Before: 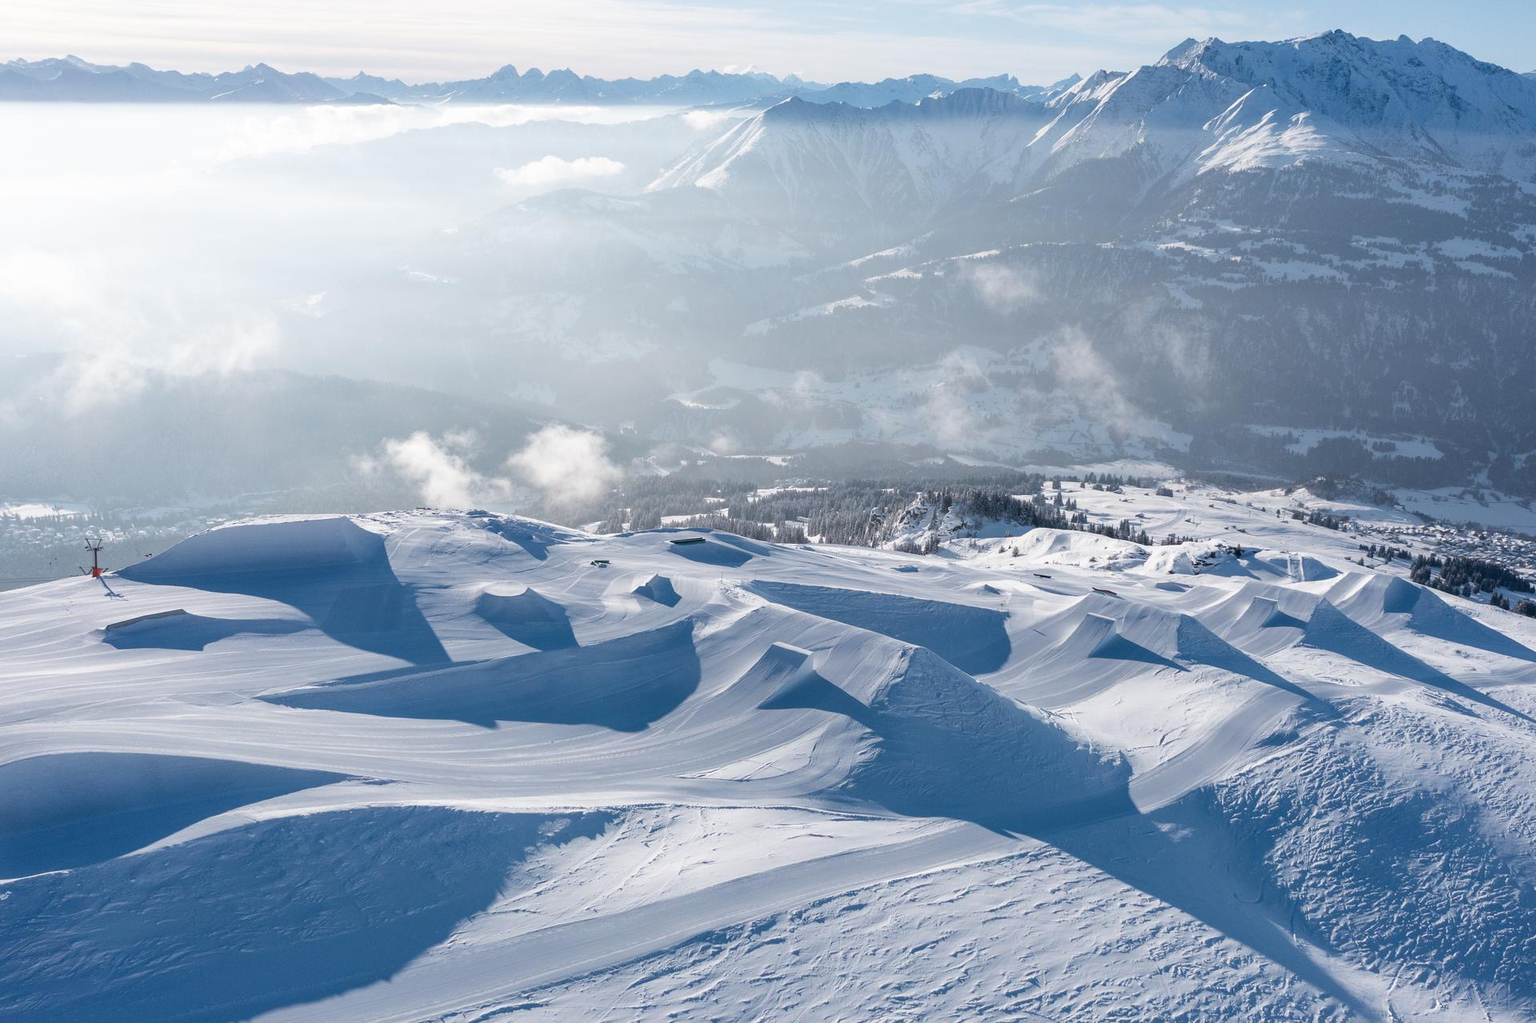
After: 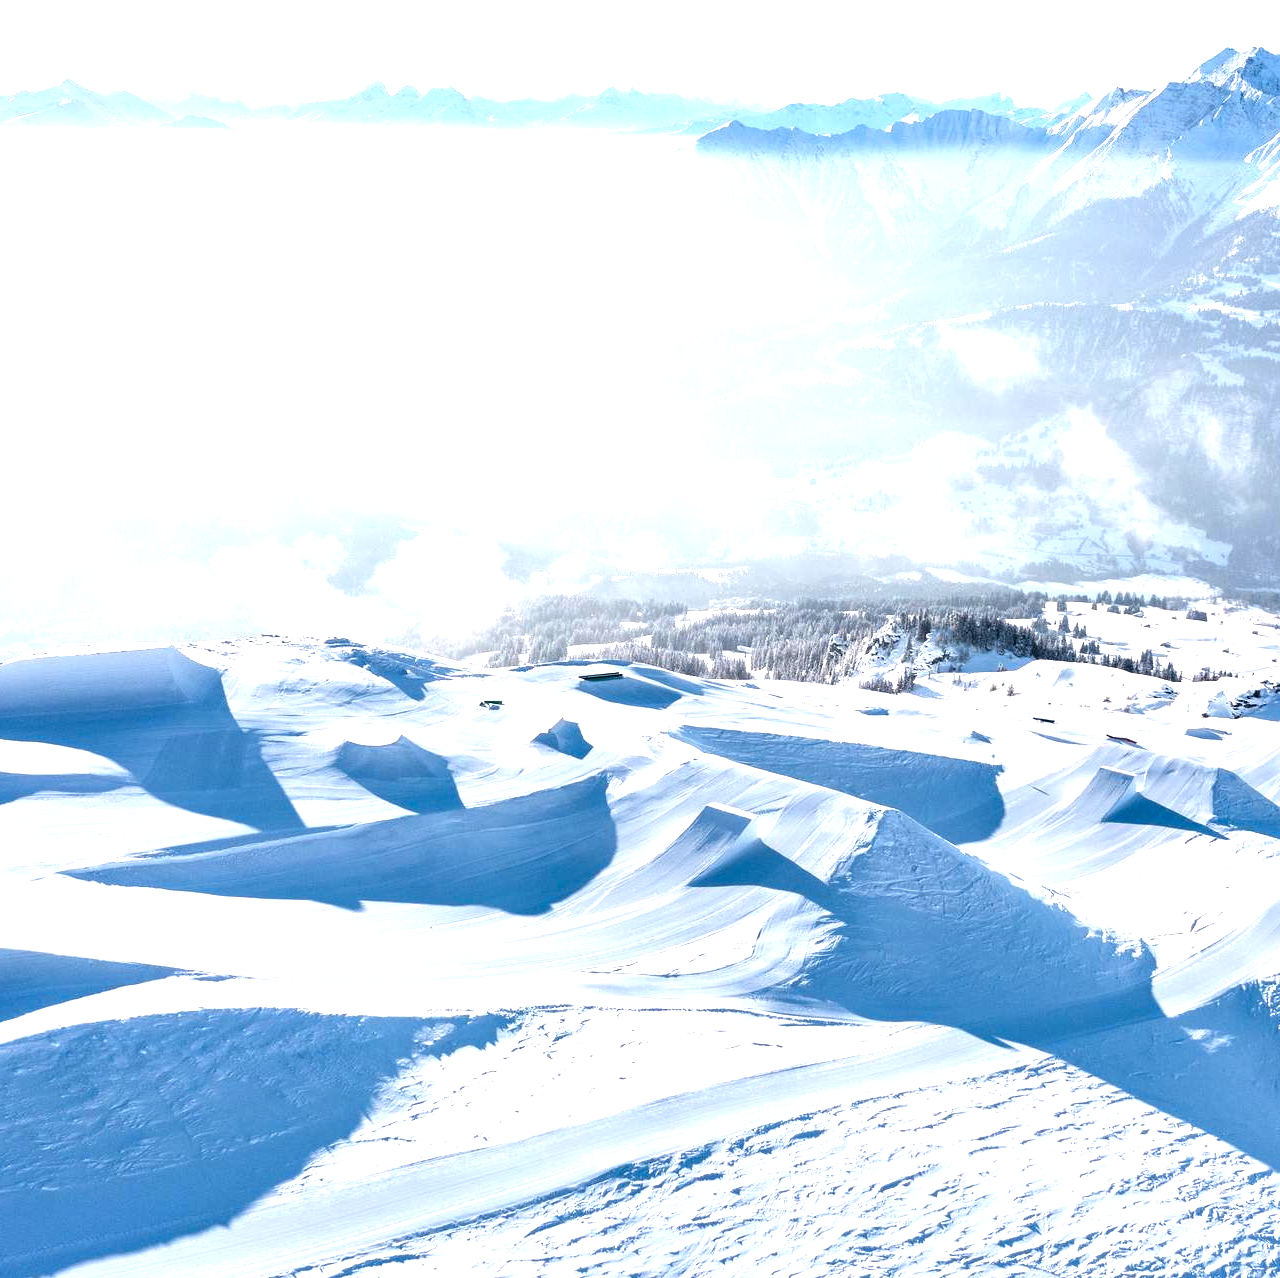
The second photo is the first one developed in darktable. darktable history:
crop and rotate: left 13.537%, right 19.796%
exposure: black level correction 0, exposure 1.388 EV, compensate exposure bias true, compensate highlight preservation false
contrast equalizer: octaves 7, y [[0.6 ×6], [0.55 ×6], [0 ×6], [0 ×6], [0 ×6]], mix 0.53
